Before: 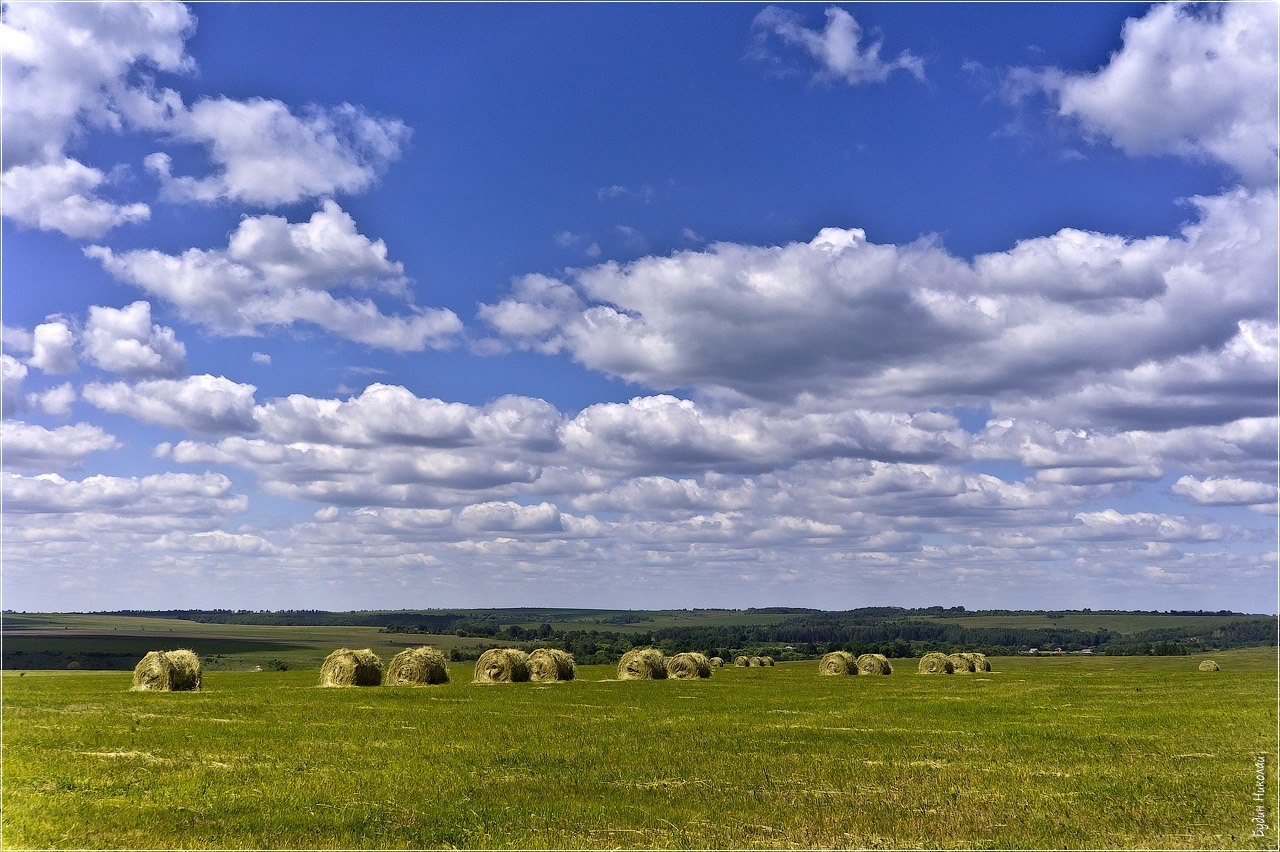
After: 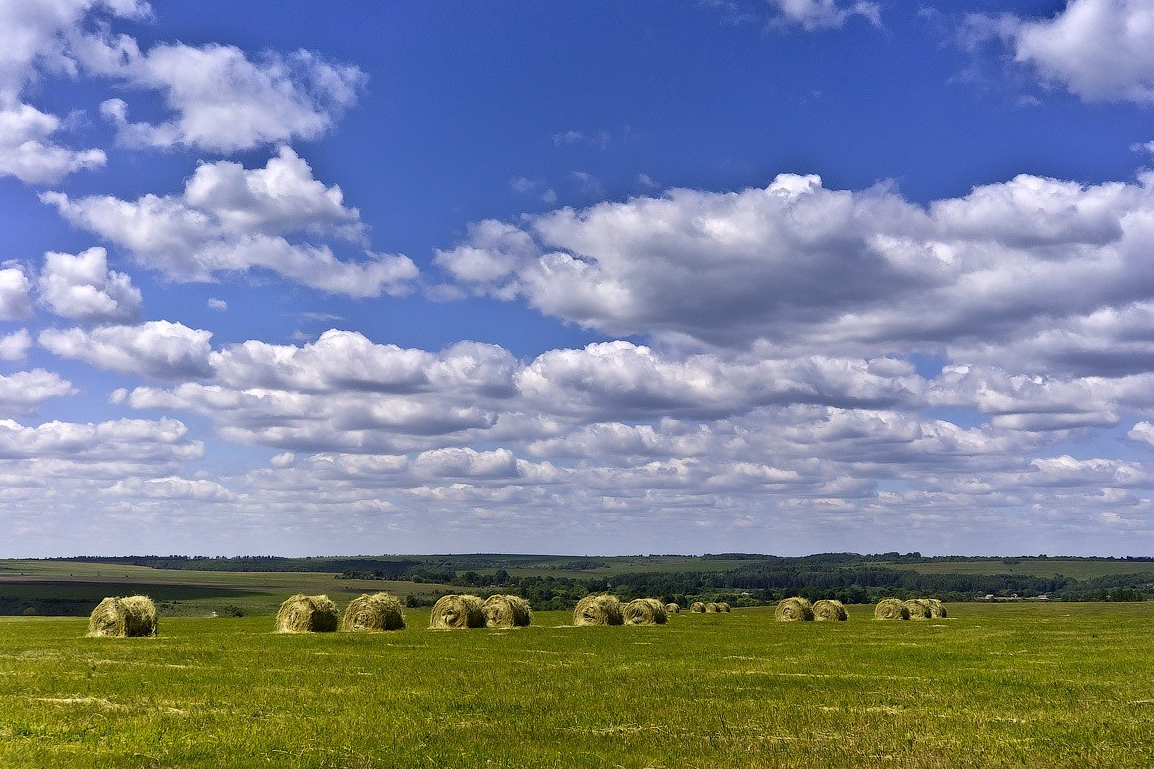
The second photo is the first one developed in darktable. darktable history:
crop: left 3.51%, top 6.357%, right 6.256%, bottom 3.334%
